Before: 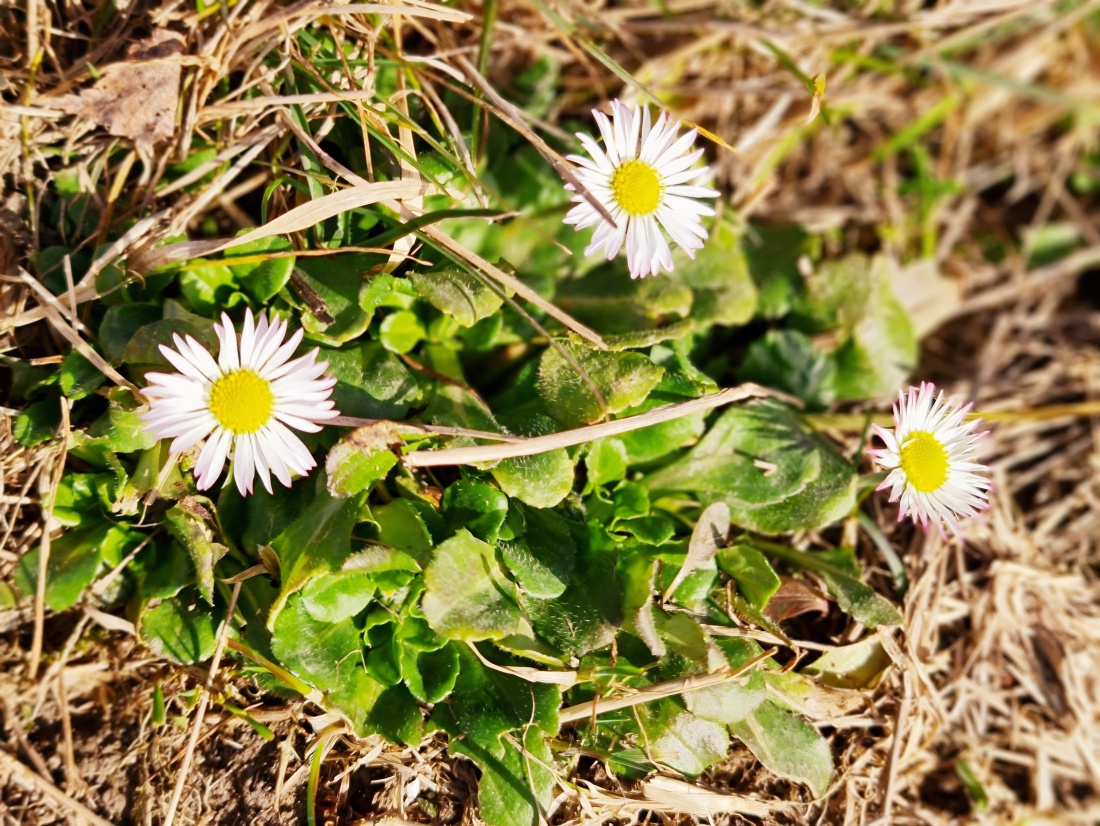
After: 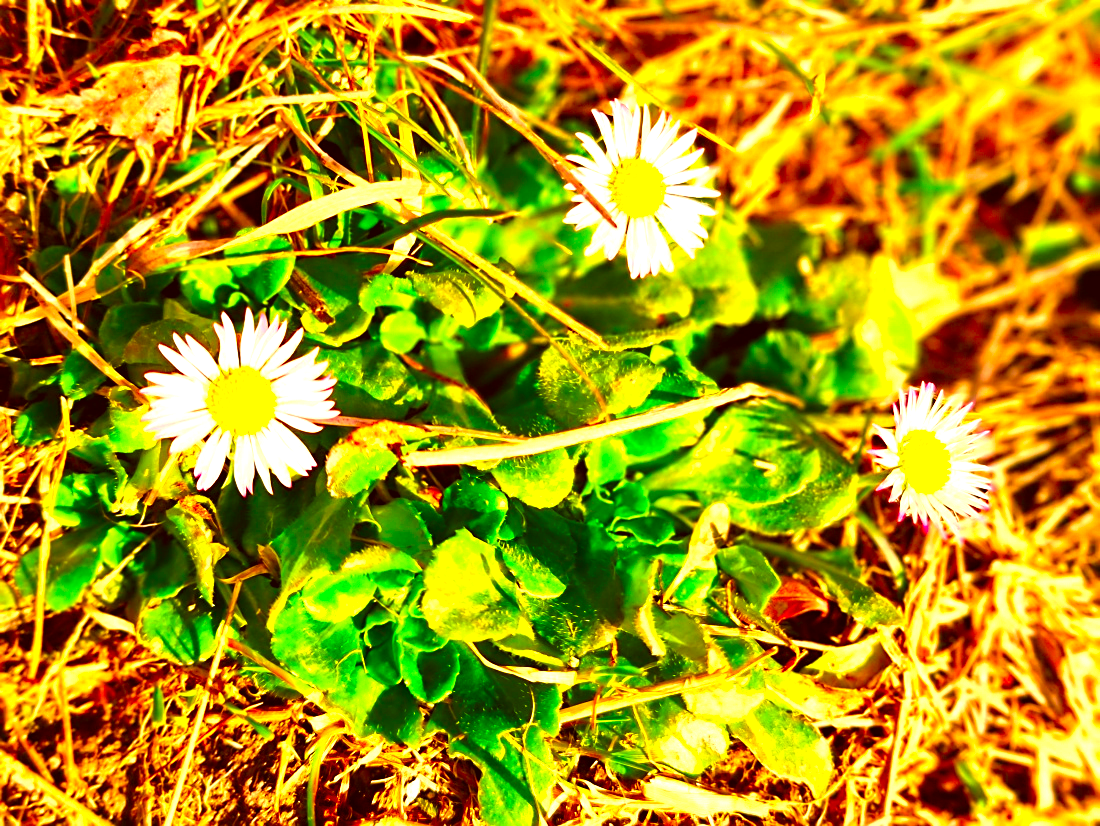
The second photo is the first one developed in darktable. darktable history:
color balance rgb: shadows lift › chroma 2.039%, shadows lift › hue 51.86°, perceptual saturation grading › global saturation 25.211%, perceptual brilliance grading › highlights 11.472%
sharpen: radius 1.903, amount 0.398, threshold 1.354
color correction: highlights a* 10.51, highlights b* 29.85, shadows a* 2.6, shadows b* 17.71, saturation 1.76
color calibration: output R [0.946, 0.065, -0.013, 0], output G [-0.246, 1.264, -0.017, 0], output B [0.046, -0.098, 1.05, 0], x 0.366, y 0.379, temperature 4400.7 K
exposure: exposure 0.521 EV, compensate highlight preservation false
